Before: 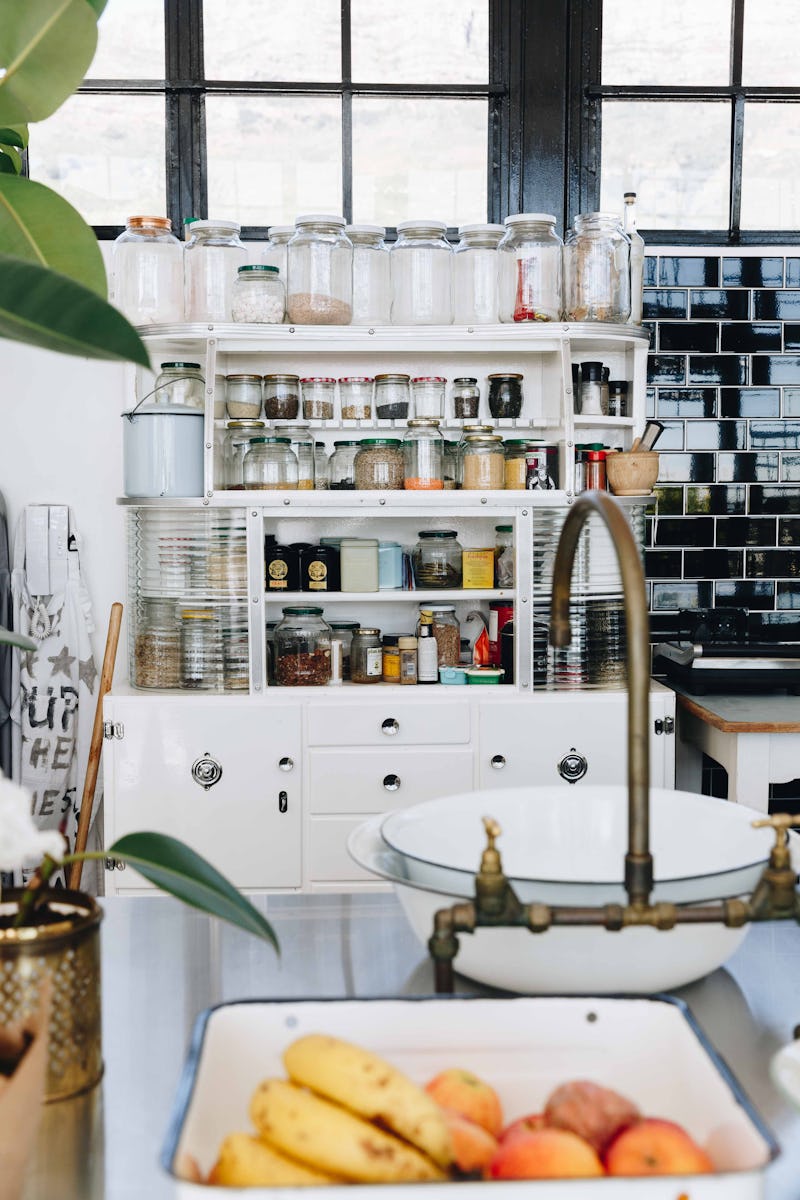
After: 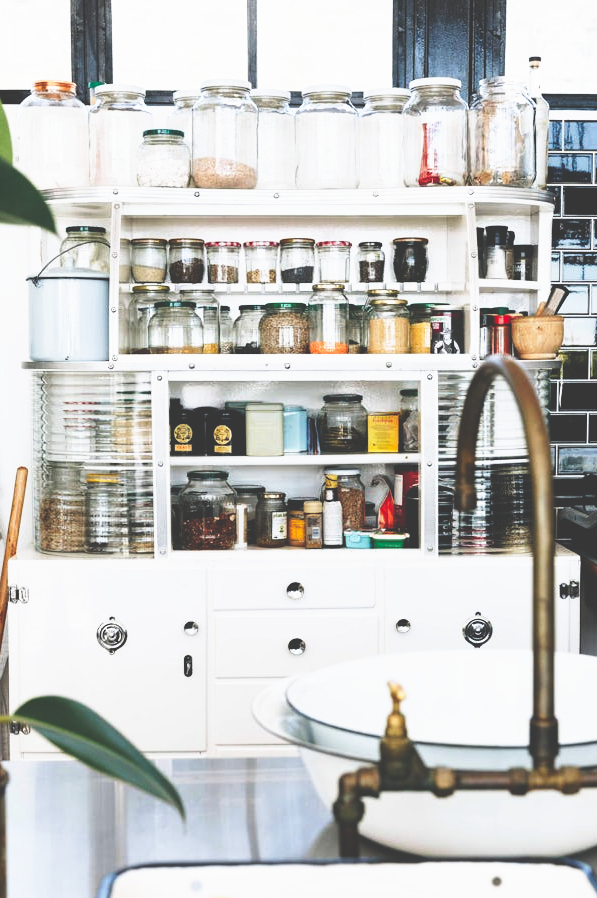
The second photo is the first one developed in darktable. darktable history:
base curve: curves: ch0 [(0, 0.036) (0.007, 0.037) (0.604, 0.887) (1, 1)], preserve colors none
crop and rotate: left 11.918%, top 11.363%, right 13.431%, bottom 13.757%
